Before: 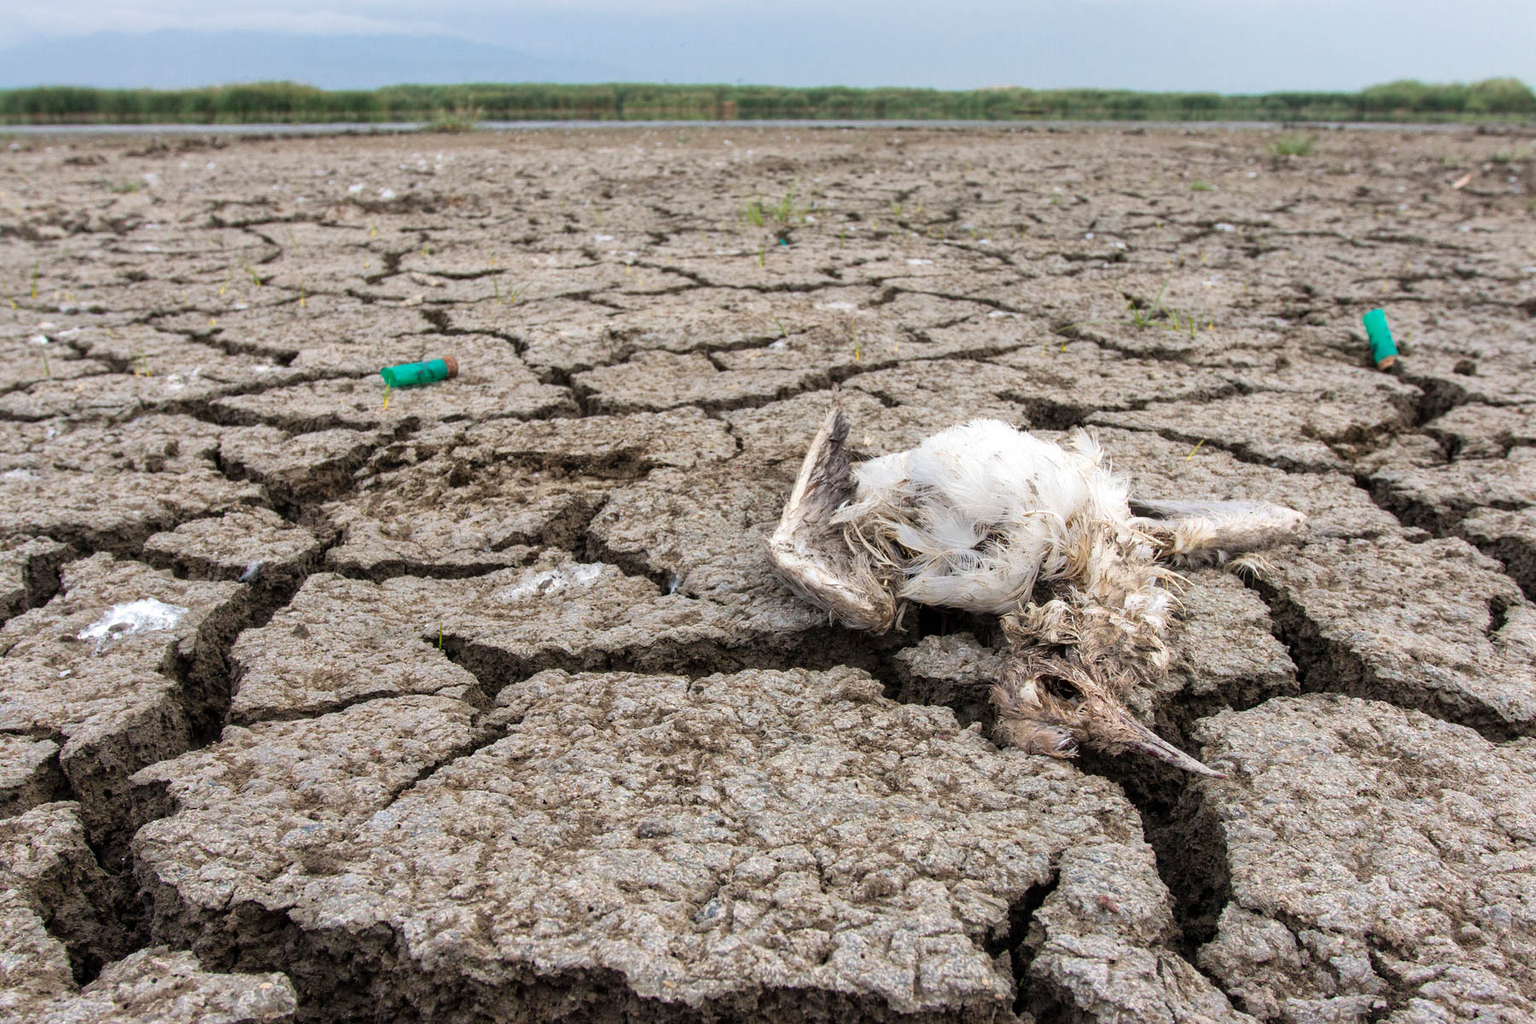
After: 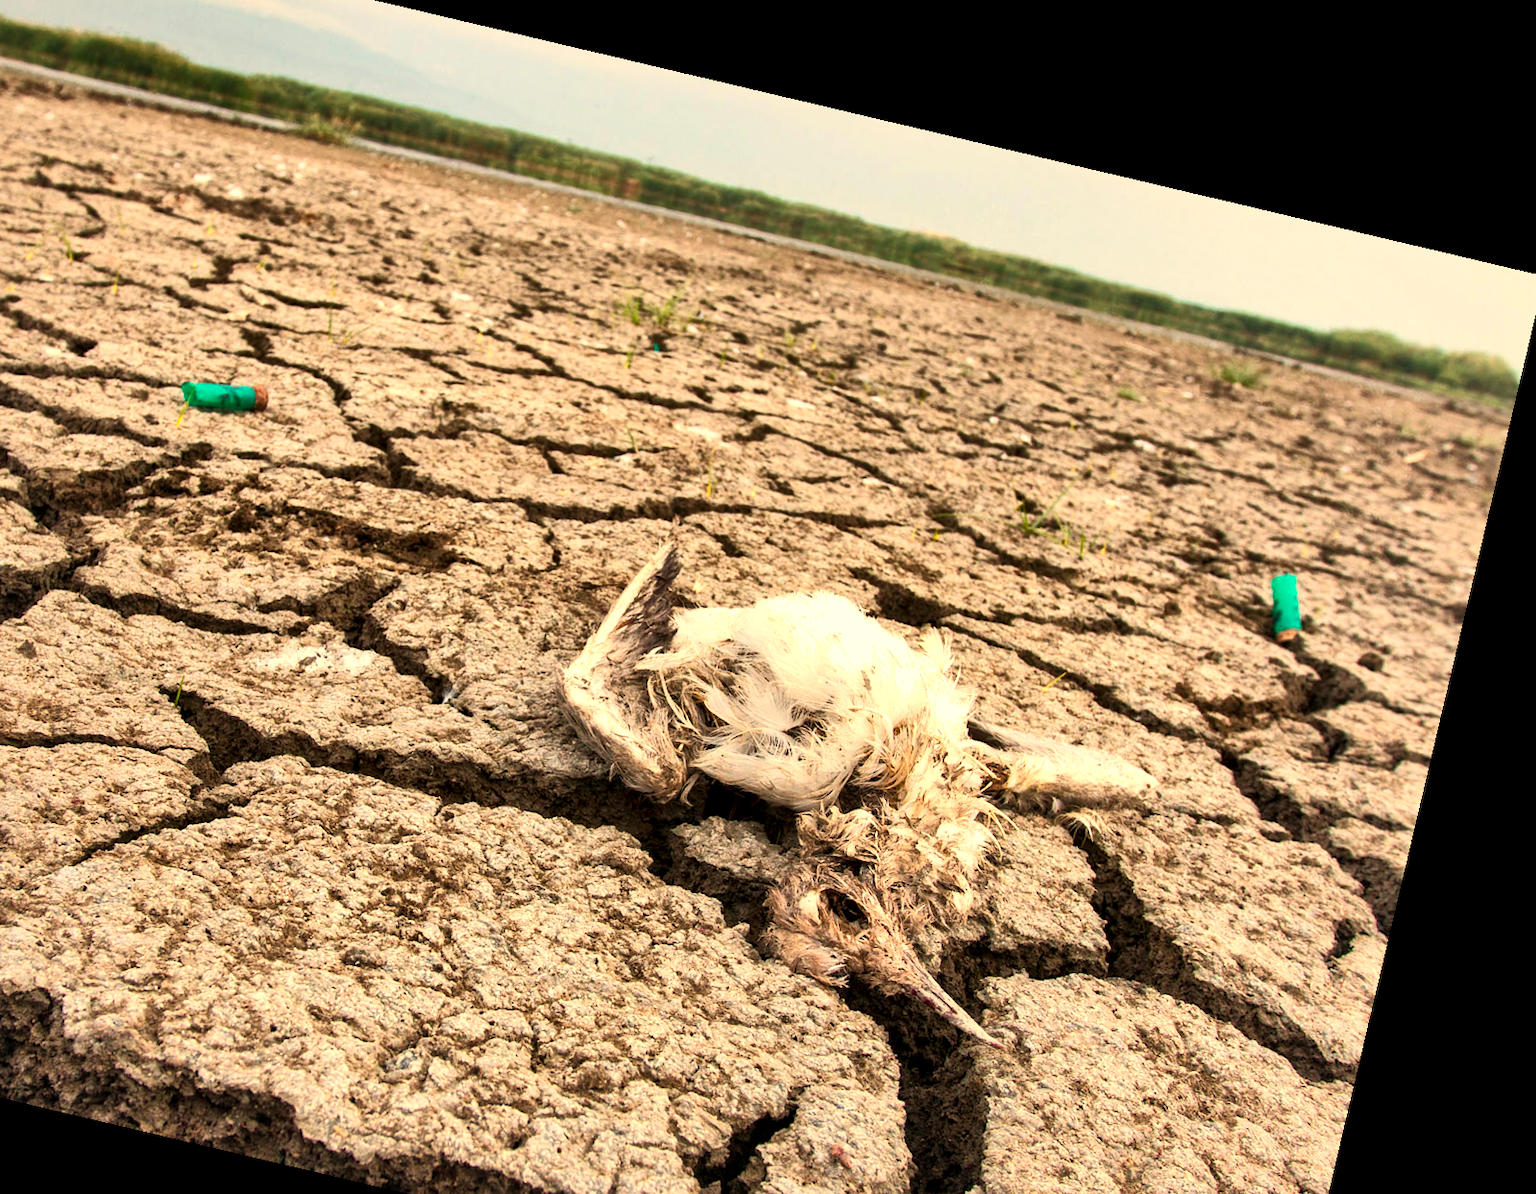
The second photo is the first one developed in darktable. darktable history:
contrast brightness saturation: contrast 0.2, brightness 0.16, saturation 0.22
tone equalizer: on, module defaults
local contrast: mode bilateral grid, contrast 100, coarseness 100, detail 165%, midtone range 0.2
exposure: compensate highlight preservation false
crop and rotate: left 20.74%, top 7.912%, right 0.375%, bottom 13.378%
rotate and perspective: rotation 13.27°, automatic cropping off
shadows and highlights: low approximation 0.01, soften with gaussian
white balance: red 1.138, green 0.996, blue 0.812
